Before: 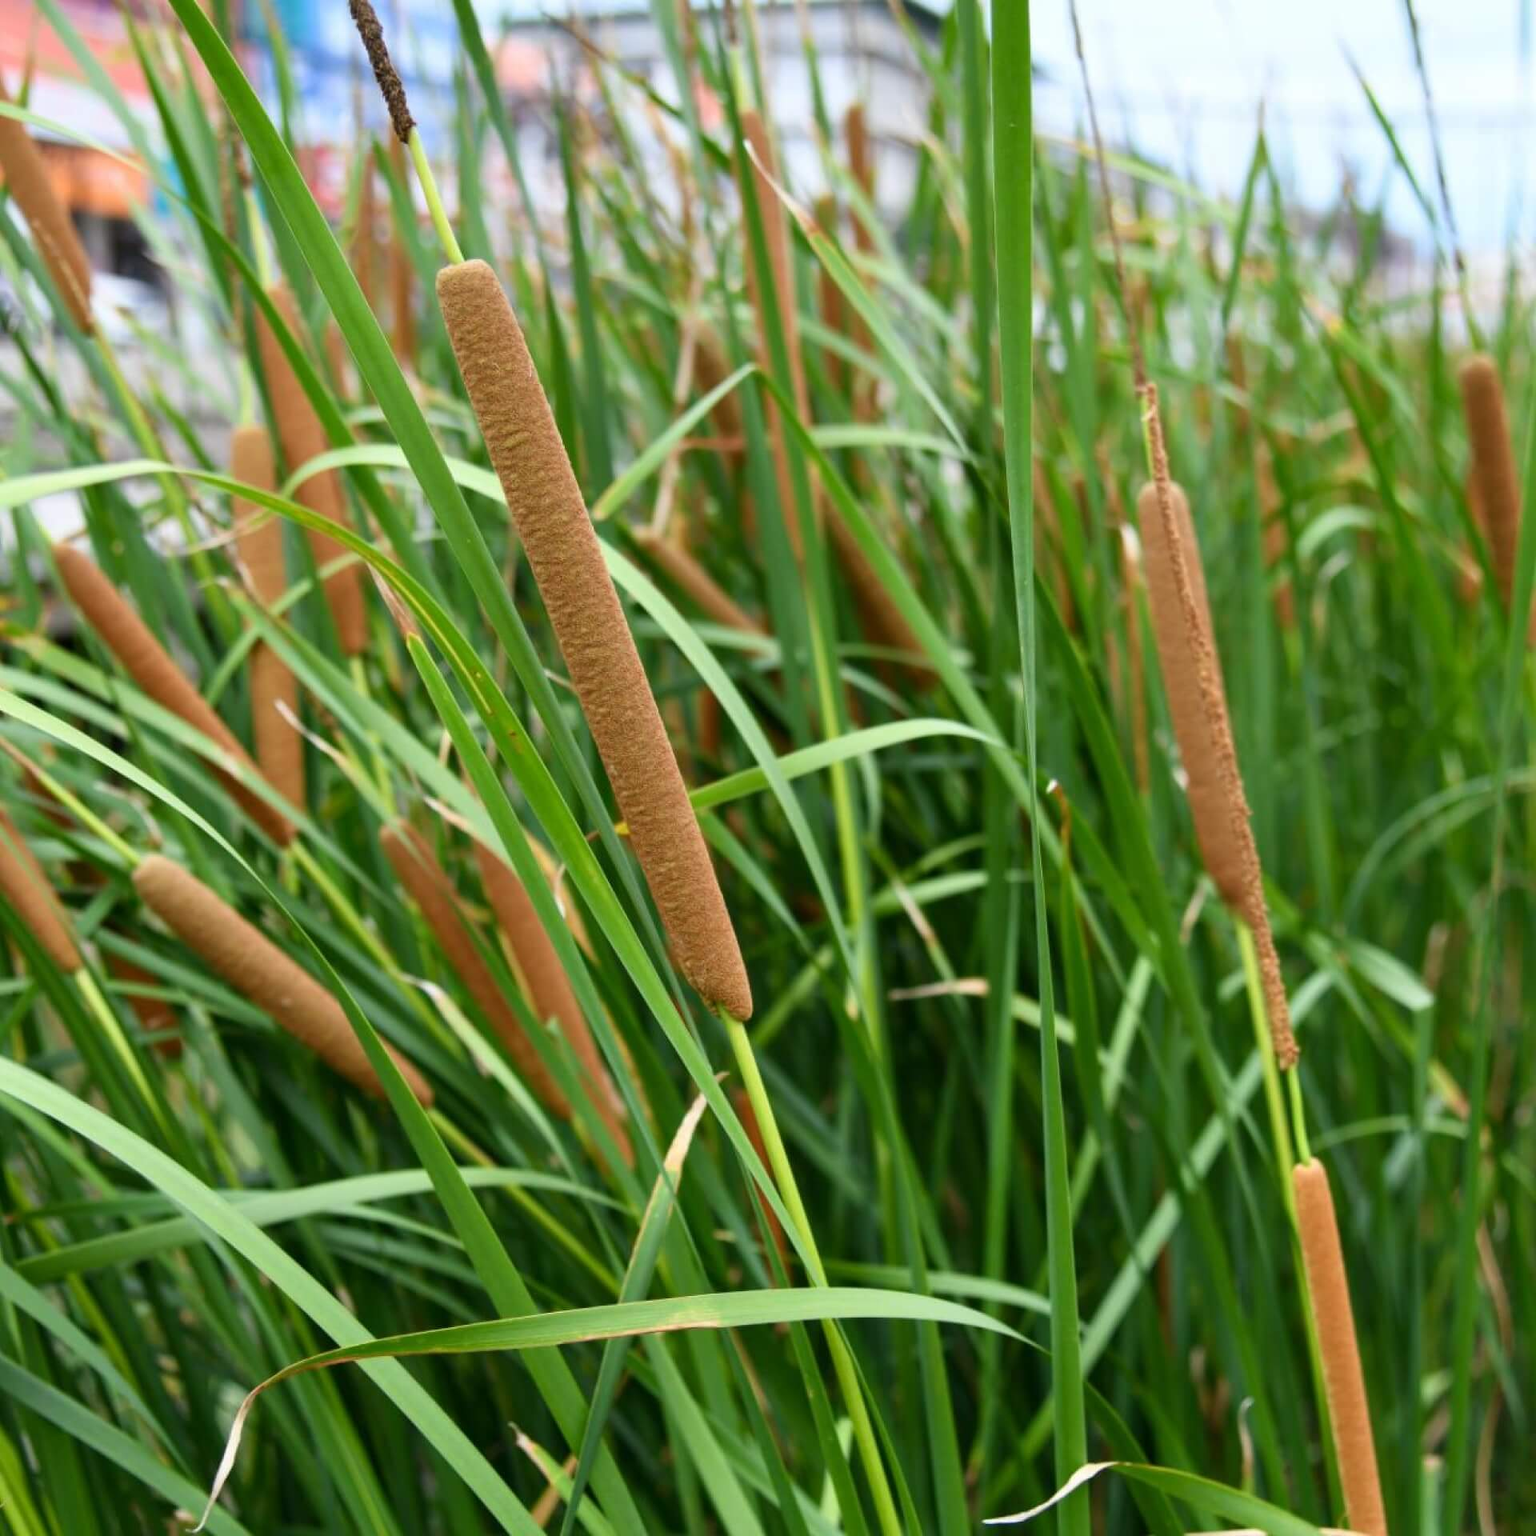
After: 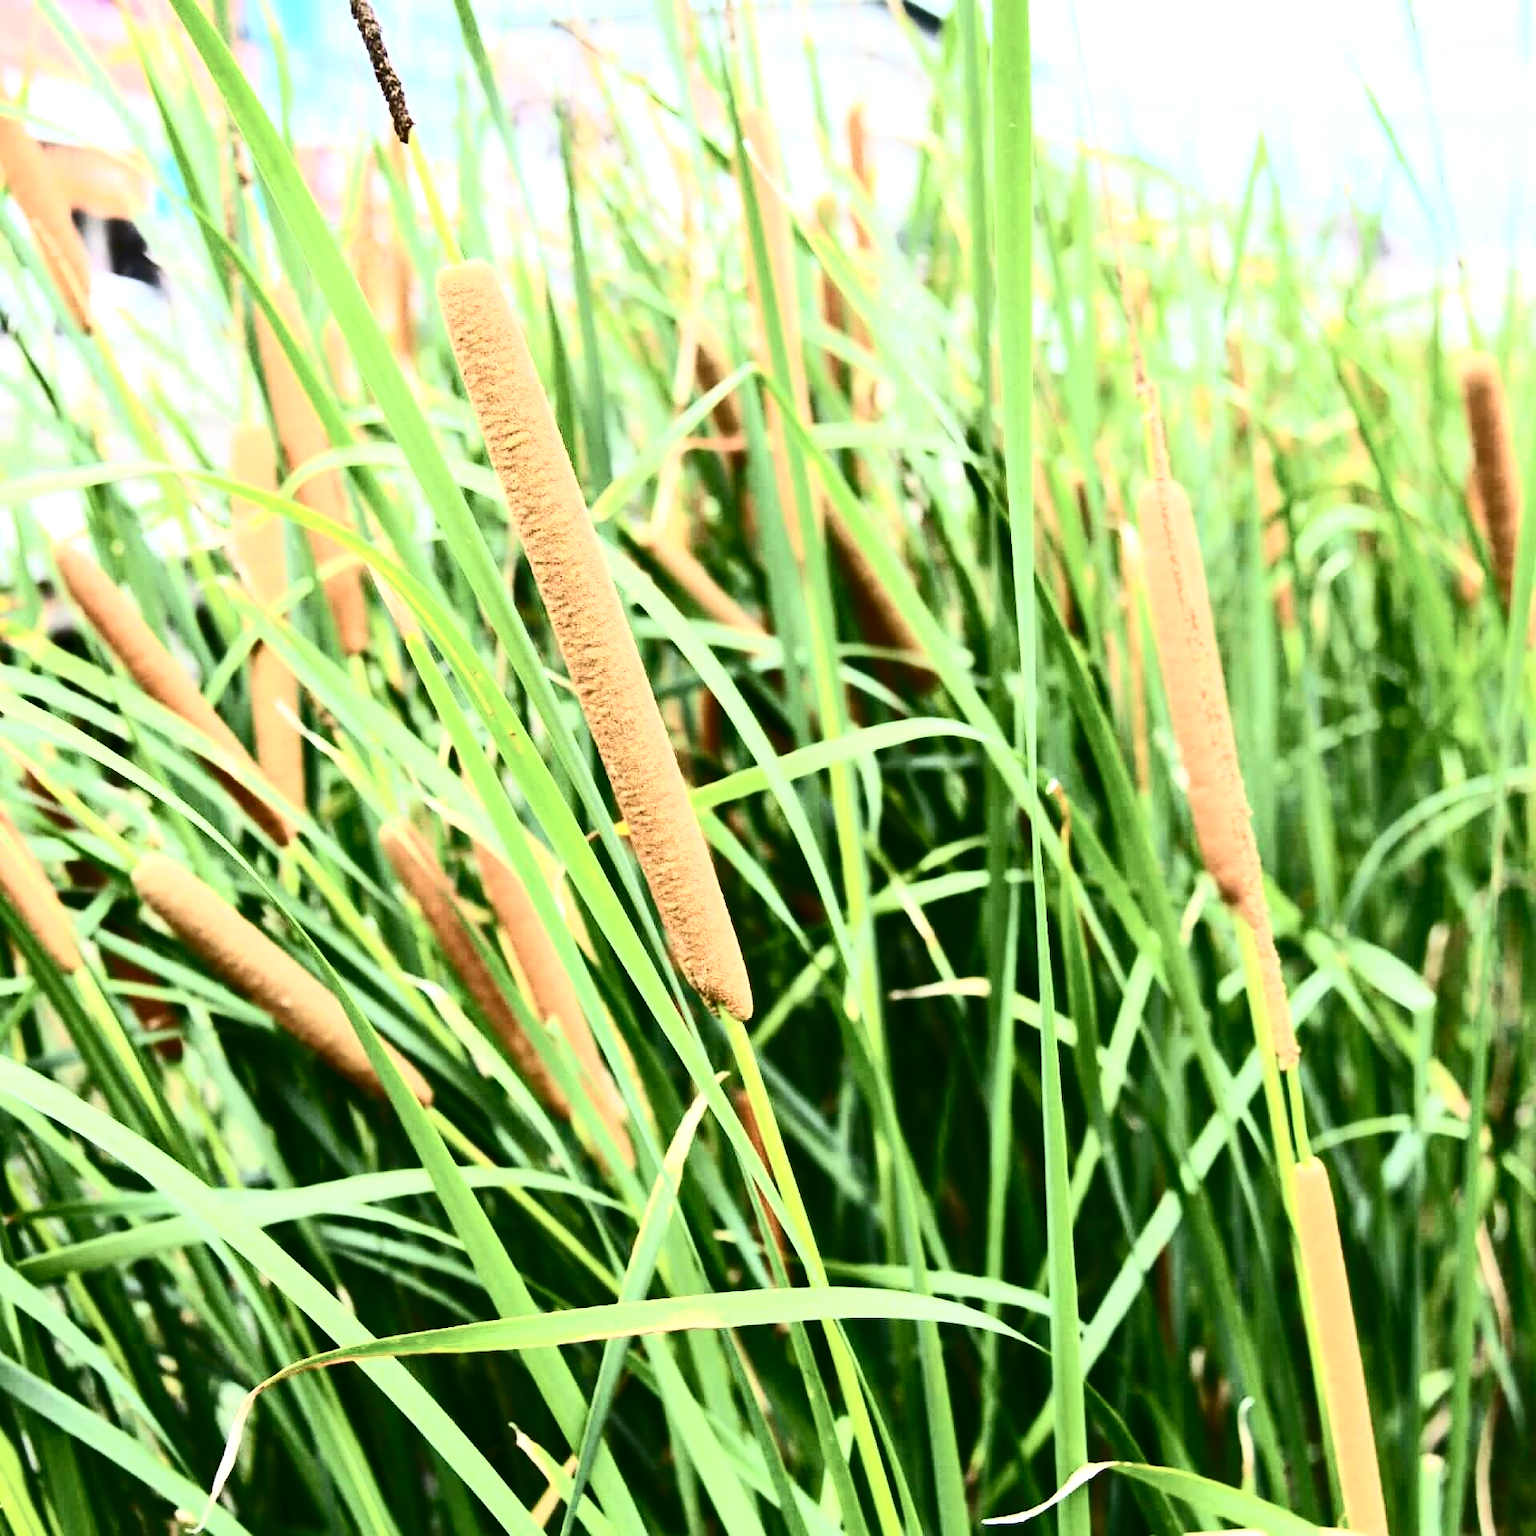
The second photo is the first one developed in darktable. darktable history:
exposure: exposure 1.069 EV, compensate highlight preservation false
tone curve: curves: ch0 [(0, 0) (0.003, 0.009) (0.011, 0.019) (0.025, 0.034) (0.044, 0.057) (0.069, 0.082) (0.1, 0.104) (0.136, 0.131) (0.177, 0.165) (0.224, 0.212) (0.277, 0.279) (0.335, 0.342) (0.399, 0.401) (0.468, 0.477) (0.543, 0.572) (0.623, 0.675) (0.709, 0.772) (0.801, 0.85) (0.898, 0.942) (1, 1)], color space Lab, independent channels, preserve colors none
contrast brightness saturation: contrast 0.501, saturation -0.098
